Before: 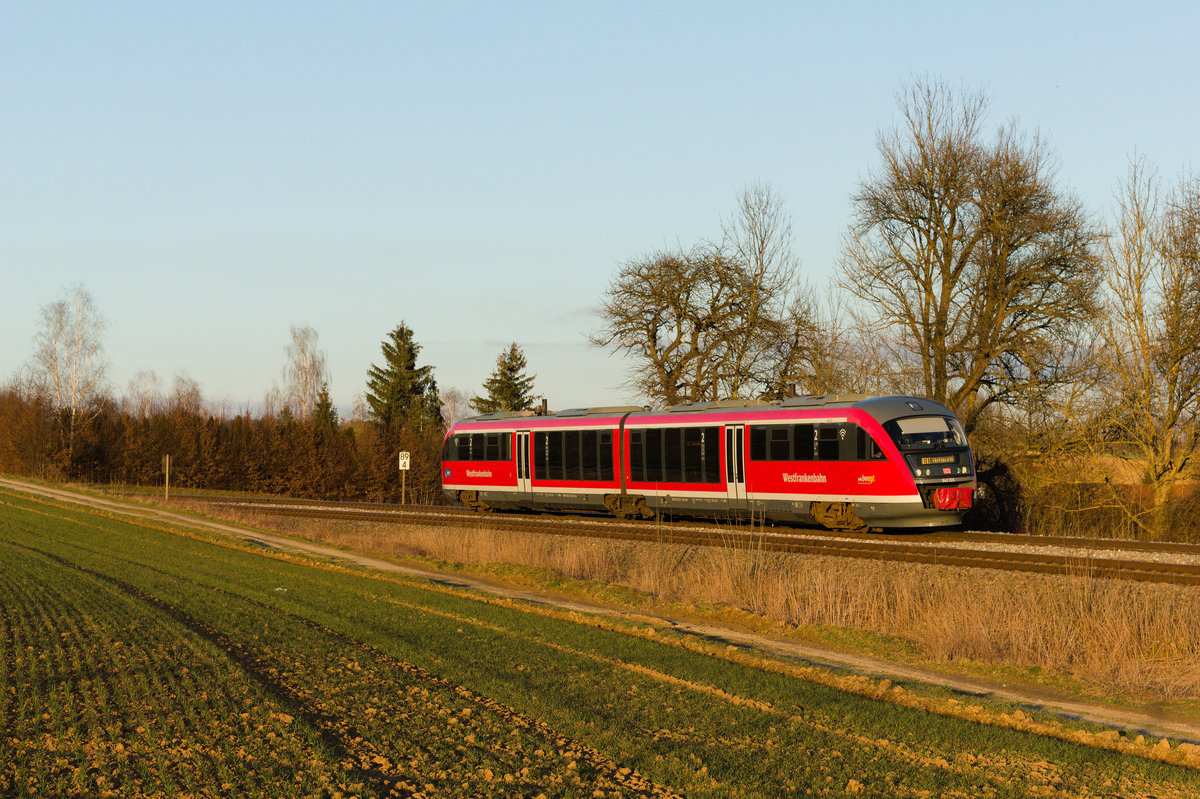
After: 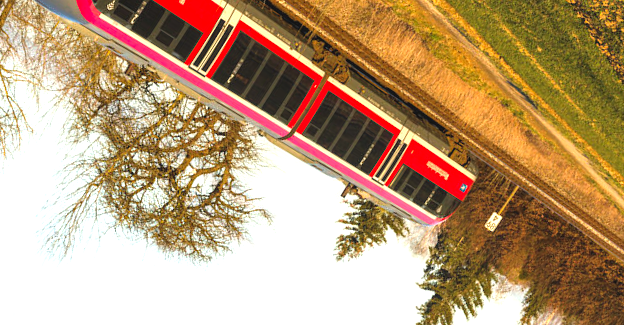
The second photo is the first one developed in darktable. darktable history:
crop and rotate: angle 146.96°, left 9.18%, top 15.563%, right 4.526%, bottom 17.026%
contrast brightness saturation: saturation 0.098
exposure: black level correction -0.005, exposure 1.001 EV, compensate highlight preservation false
local contrast: on, module defaults
